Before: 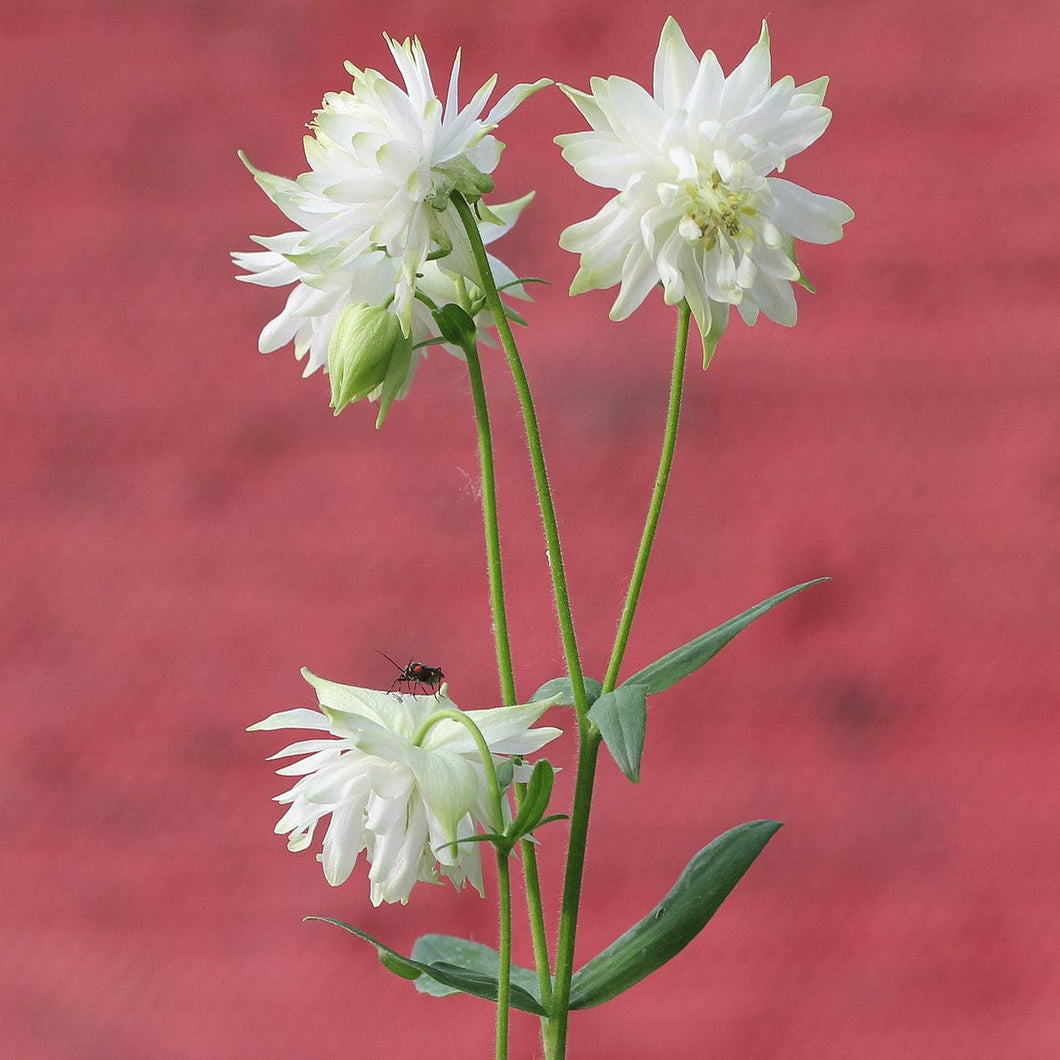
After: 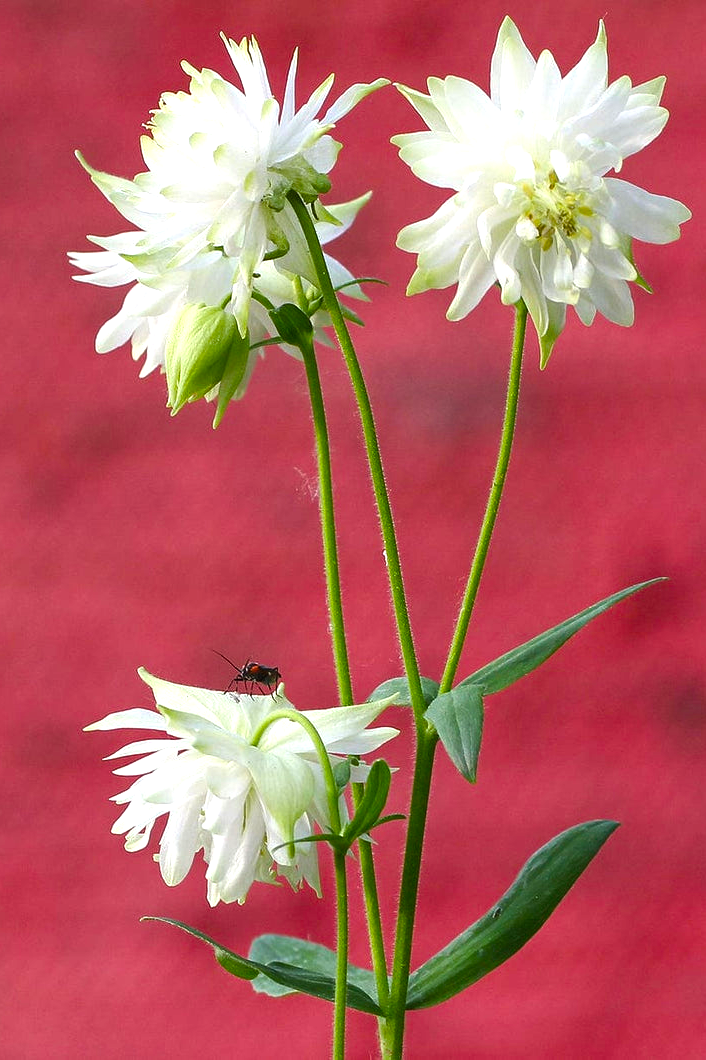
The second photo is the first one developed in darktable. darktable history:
color balance rgb: linear chroma grading › global chroma 16.62%, perceptual saturation grading › highlights -8.63%, perceptual saturation grading › mid-tones 18.66%, perceptual saturation grading › shadows 28.49%, perceptual brilliance grading › highlights 14.22%, perceptual brilliance grading › shadows -18.96%, global vibrance 27.71%
crop: left 15.419%, right 17.914%
